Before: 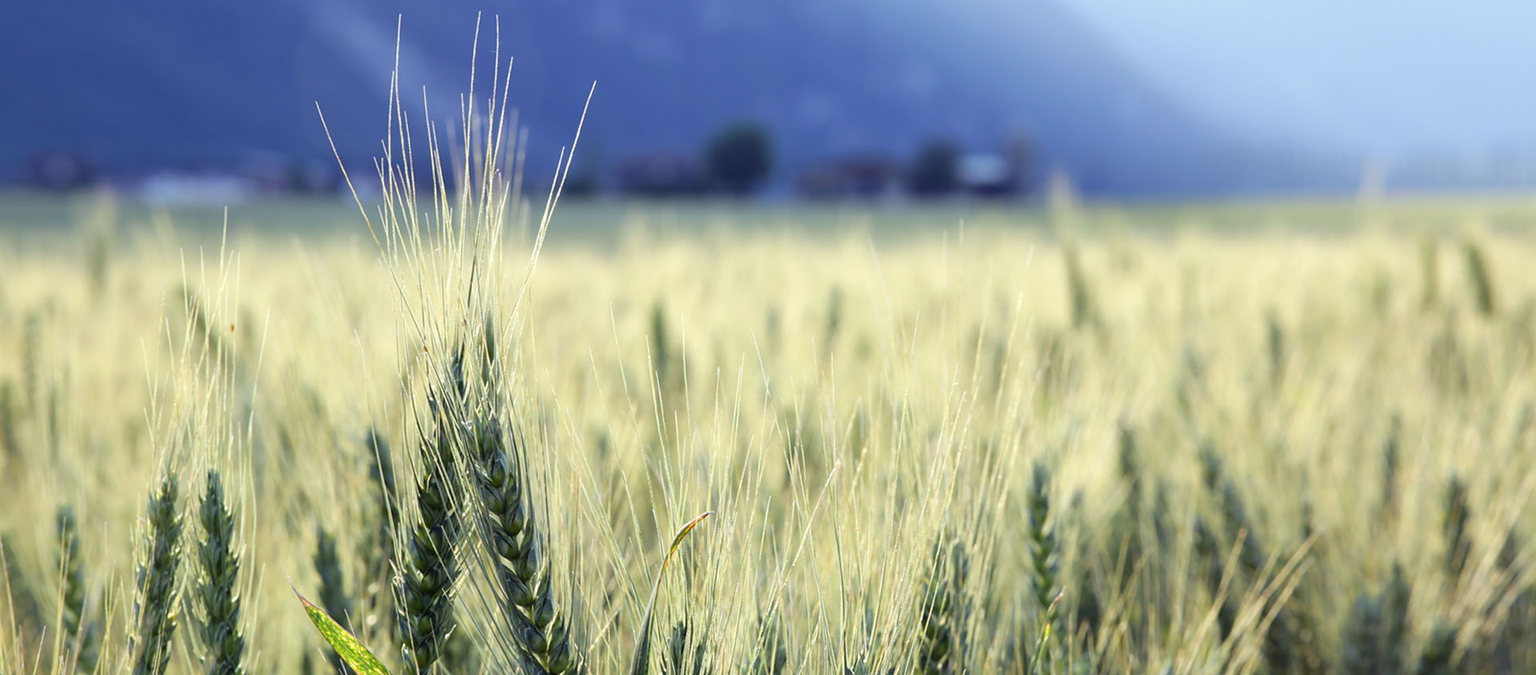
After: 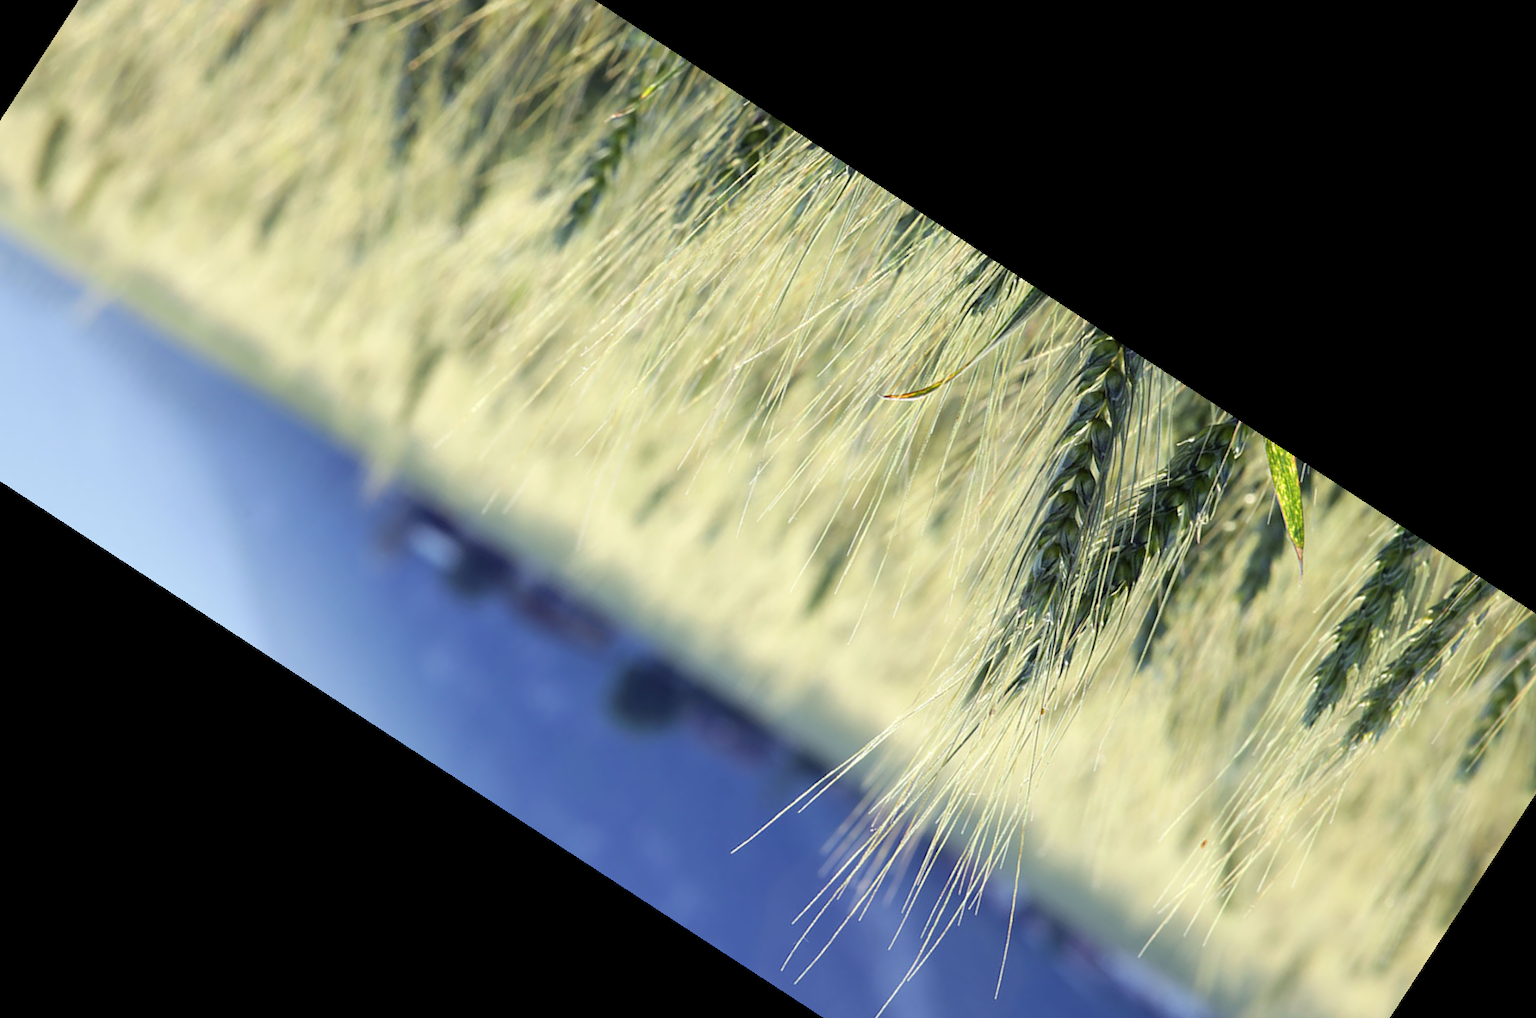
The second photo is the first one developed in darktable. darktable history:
crop and rotate: angle 146.9°, left 9.214%, top 15.57%, right 4.535%, bottom 17.017%
